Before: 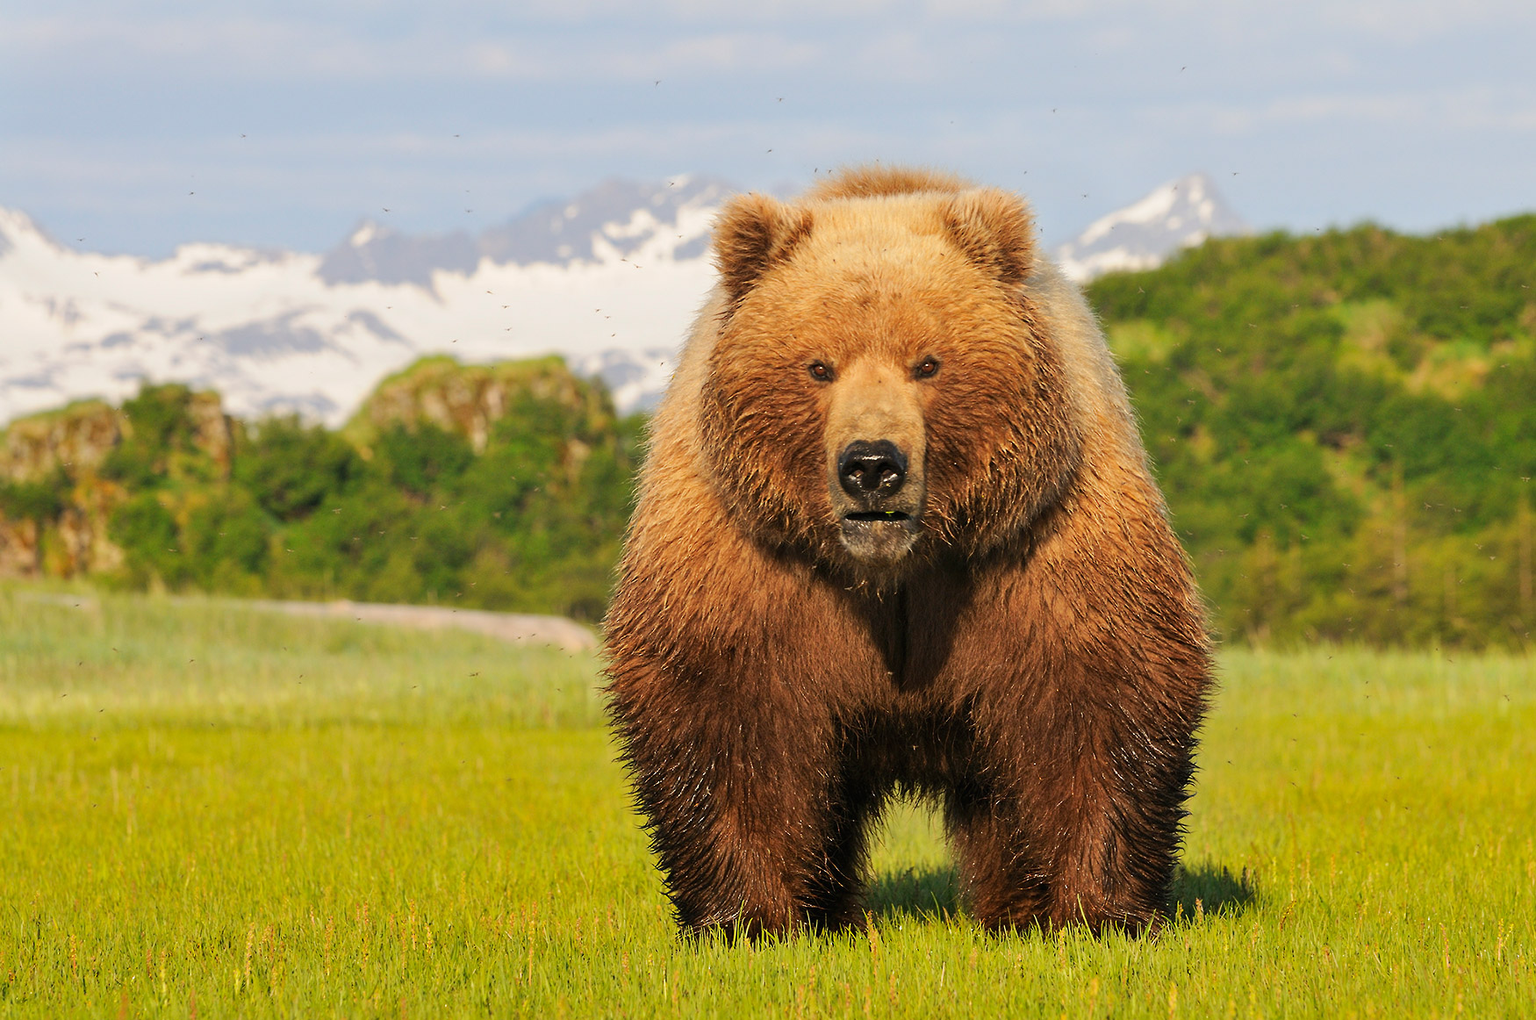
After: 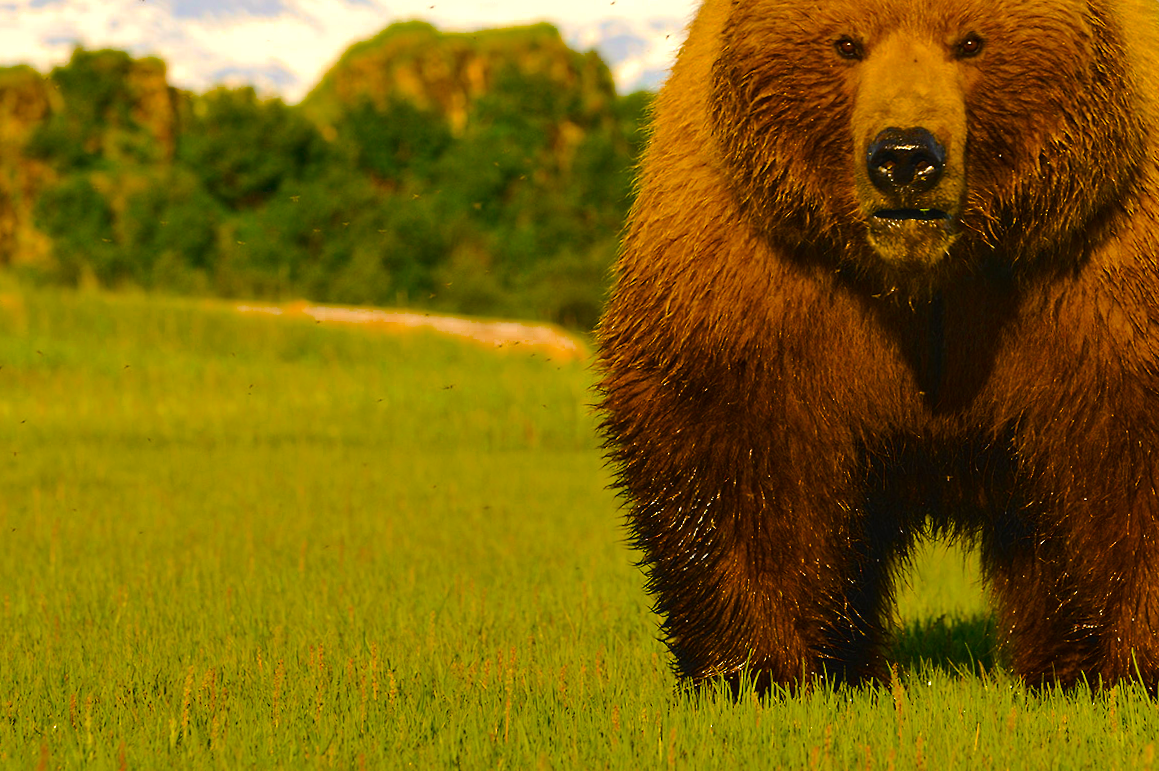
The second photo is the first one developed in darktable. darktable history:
tone equalizer: -8 EV -0.428 EV, -7 EV -0.377 EV, -6 EV -0.361 EV, -5 EV -0.244 EV, -3 EV 0.229 EV, -2 EV 0.354 EV, -1 EV 0.365 EV, +0 EV 0.39 EV, edges refinement/feathering 500, mask exposure compensation -1.57 EV, preserve details no
color balance rgb: highlights gain › luminance 6.501%, highlights gain › chroma 1.214%, highlights gain › hue 91.78°, global offset › luminance 0.268%, perceptual saturation grading › global saturation 98.754%, saturation formula JzAzBz (2021)
crop and rotate: angle -0.891°, left 4.057%, top 32.026%, right 28.116%
